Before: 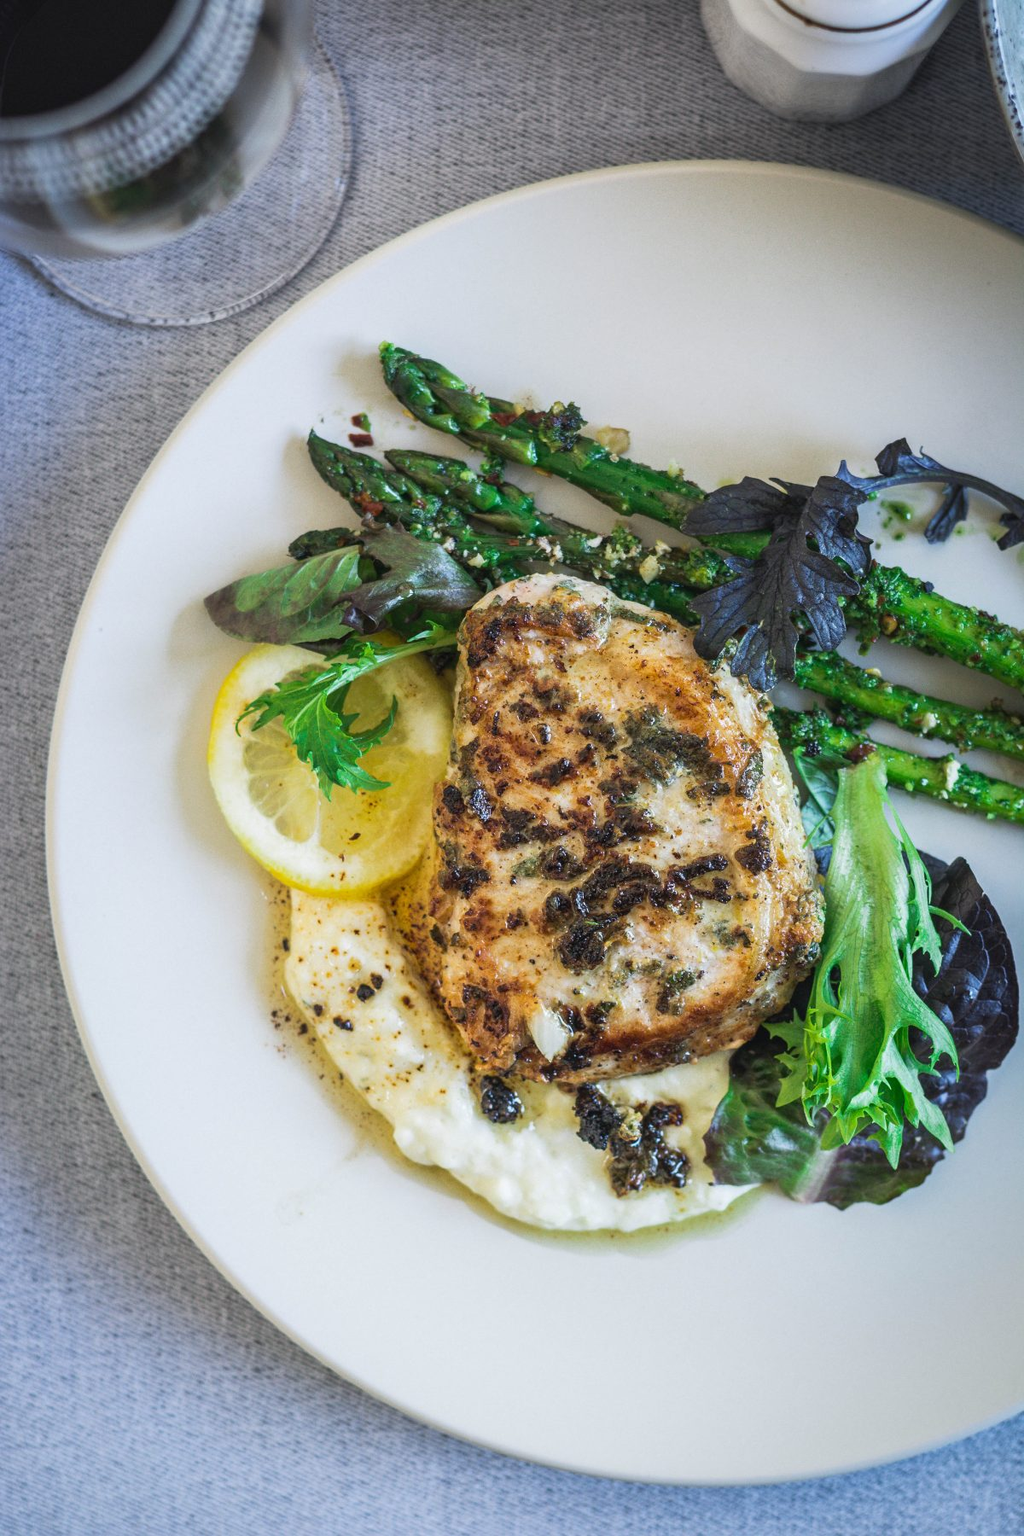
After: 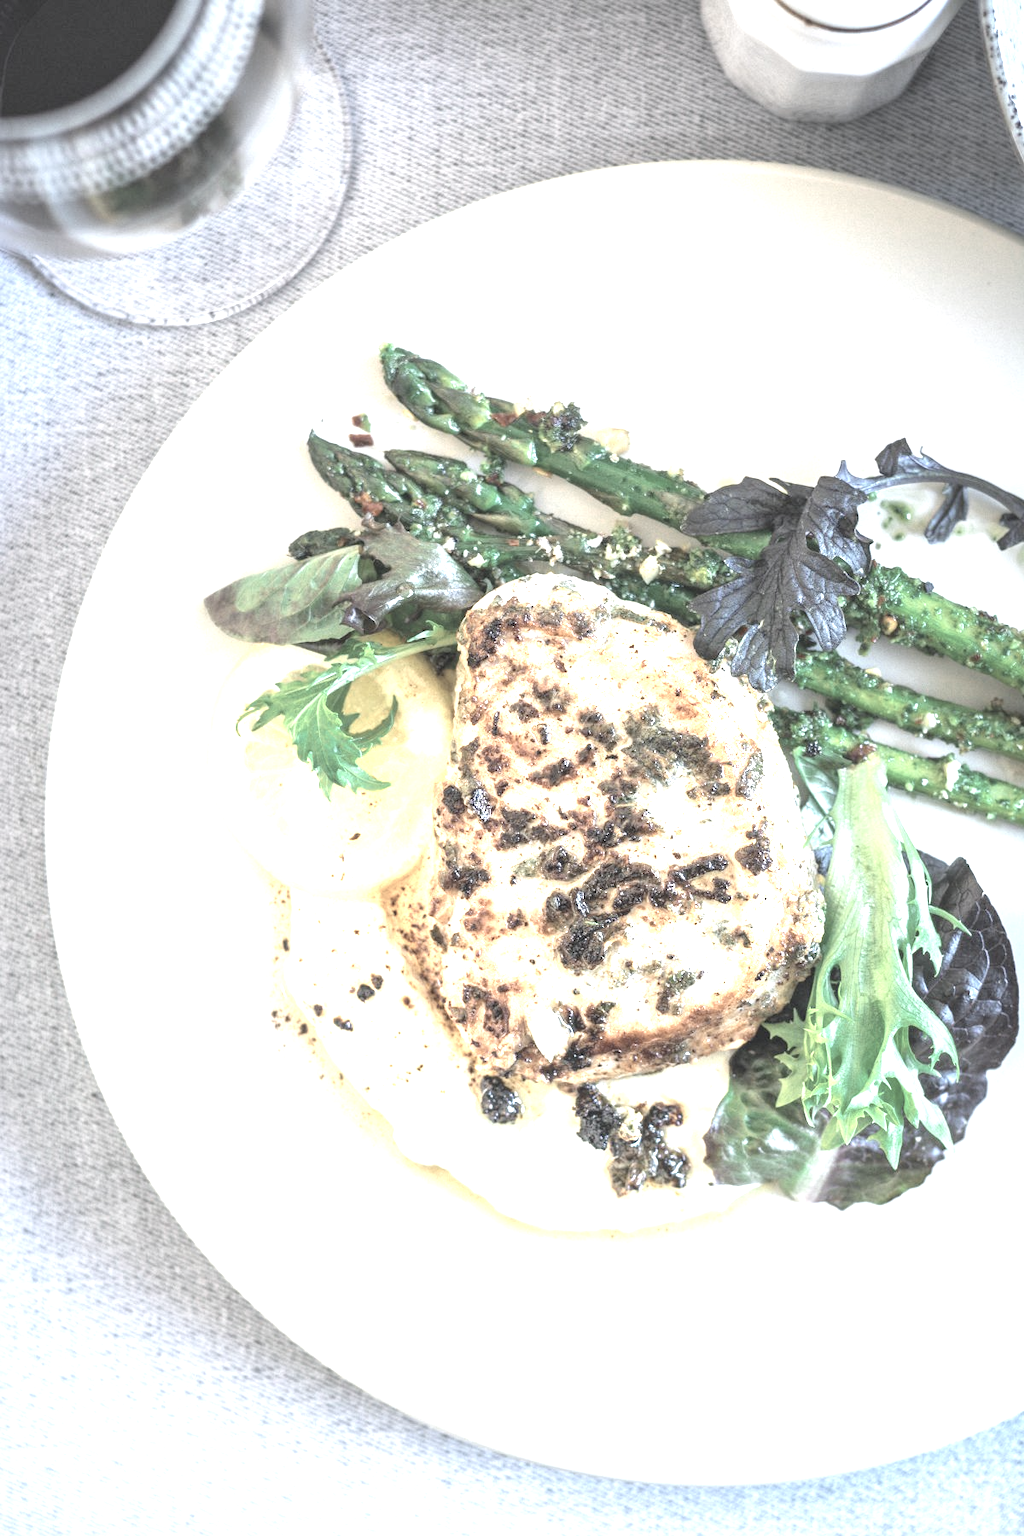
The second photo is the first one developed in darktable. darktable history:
exposure: black level correction 0, exposure 1.412 EV, compensate exposure bias true, compensate highlight preservation false
contrast brightness saturation: brightness 0.181, saturation -0.503
color balance rgb: shadows lift › chroma 0.722%, shadows lift › hue 112.27°, perceptual saturation grading › global saturation -0.012%
color calibration: illuminant same as pipeline (D50), adaptation XYZ, x 0.347, y 0.359, temperature 5004.92 K
color zones: curves: ch0 [(0.018, 0.548) (0.197, 0.654) (0.425, 0.447) (0.605, 0.658) (0.732, 0.579)]; ch1 [(0.105, 0.531) (0.224, 0.531) (0.386, 0.39) (0.618, 0.456) (0.732, 0.456) (0.956, 0.421)]; ch2 [(0.039, 0.583) (0.215, 0.465) (0.399, 0.544) (0.465, 0.548) (0.614, 0.447) (0.724, 0.43) (0.882, 0.623) (0.956, 0.632)]
local contrast: mode bilateral grid, contrast 10, coarseness 26, detail 115%, midtone range 0.2
